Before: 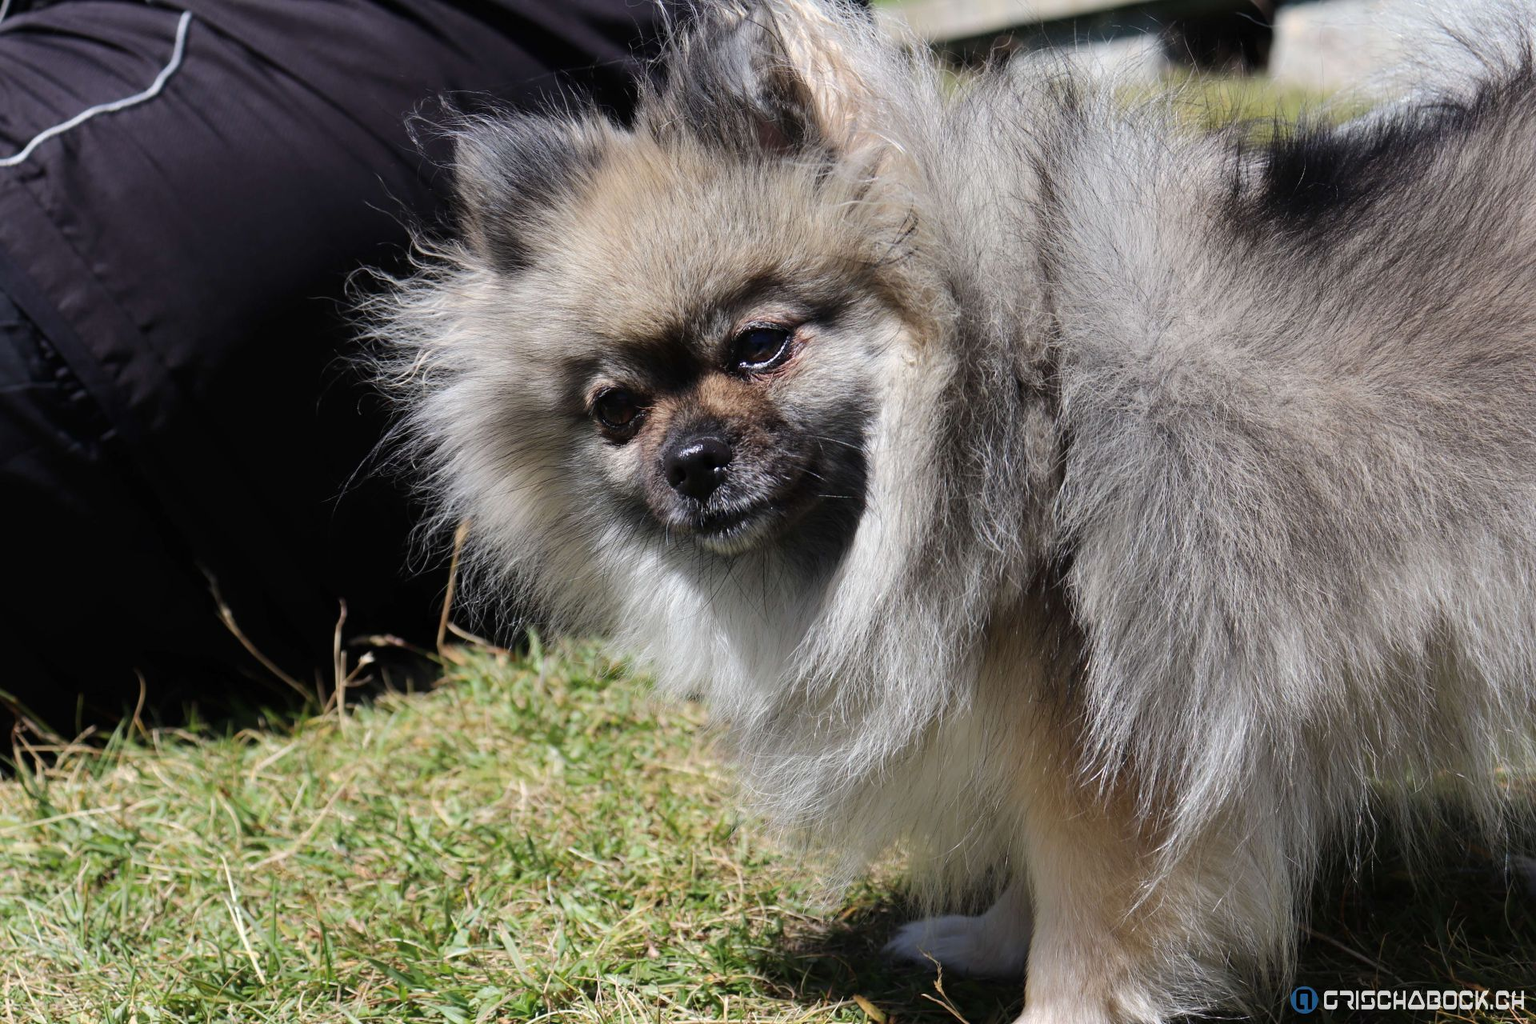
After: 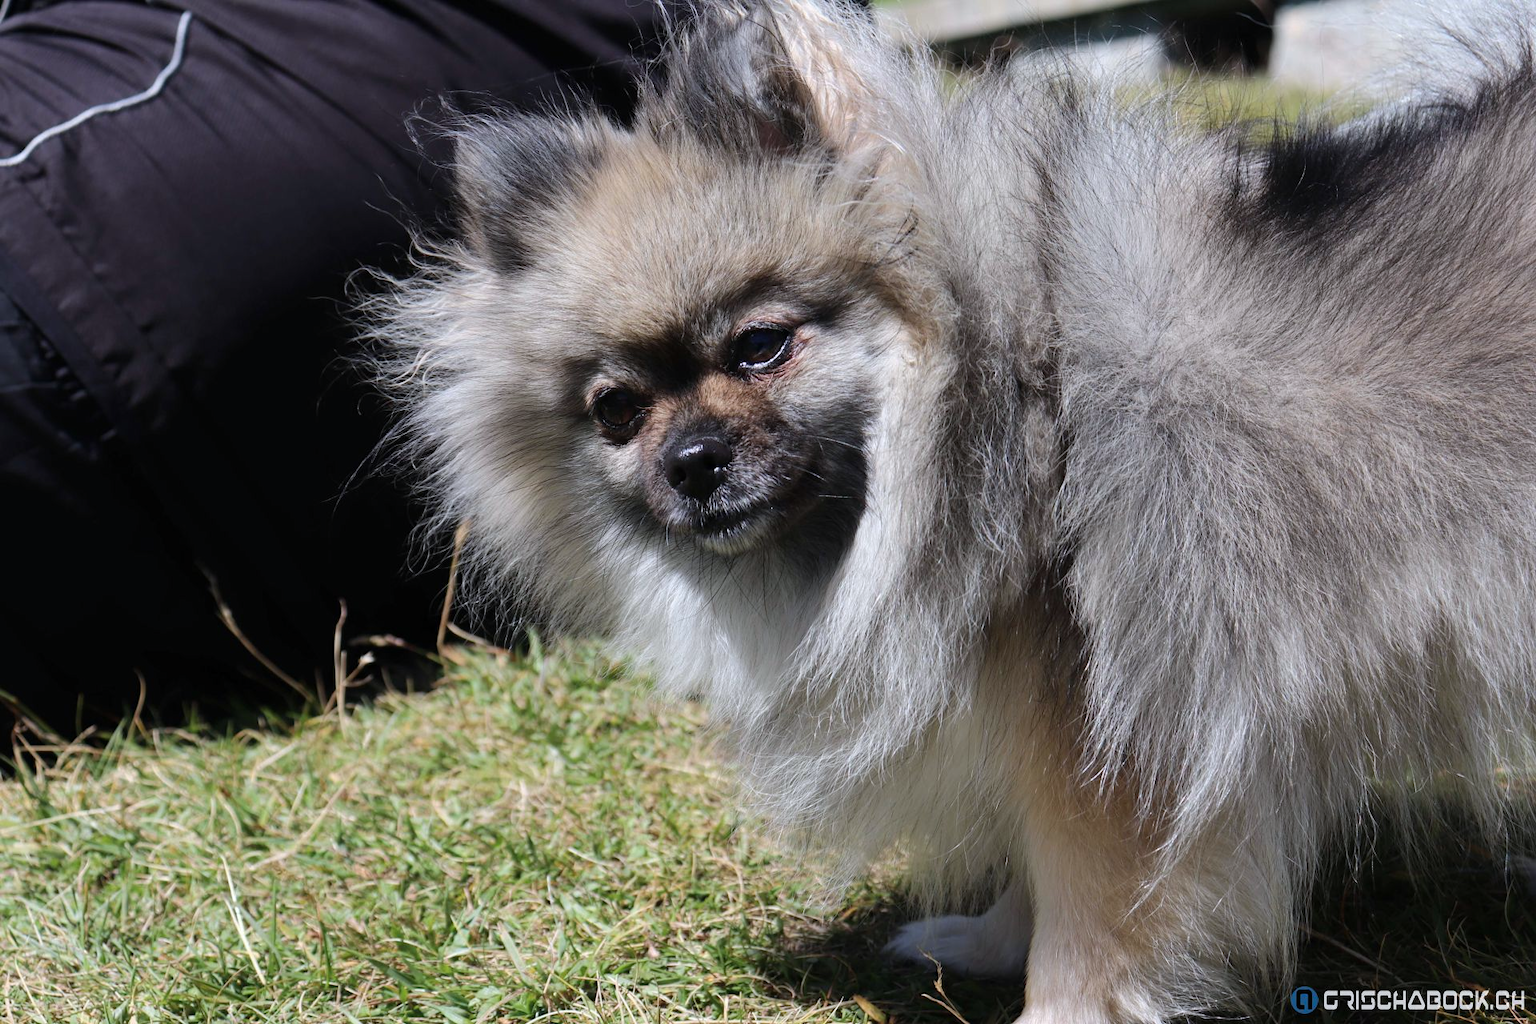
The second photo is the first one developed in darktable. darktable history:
color correction: highlights a* -0.069, highlights b* -5.53, shadows a* -0.137, shadows b* -0.123
